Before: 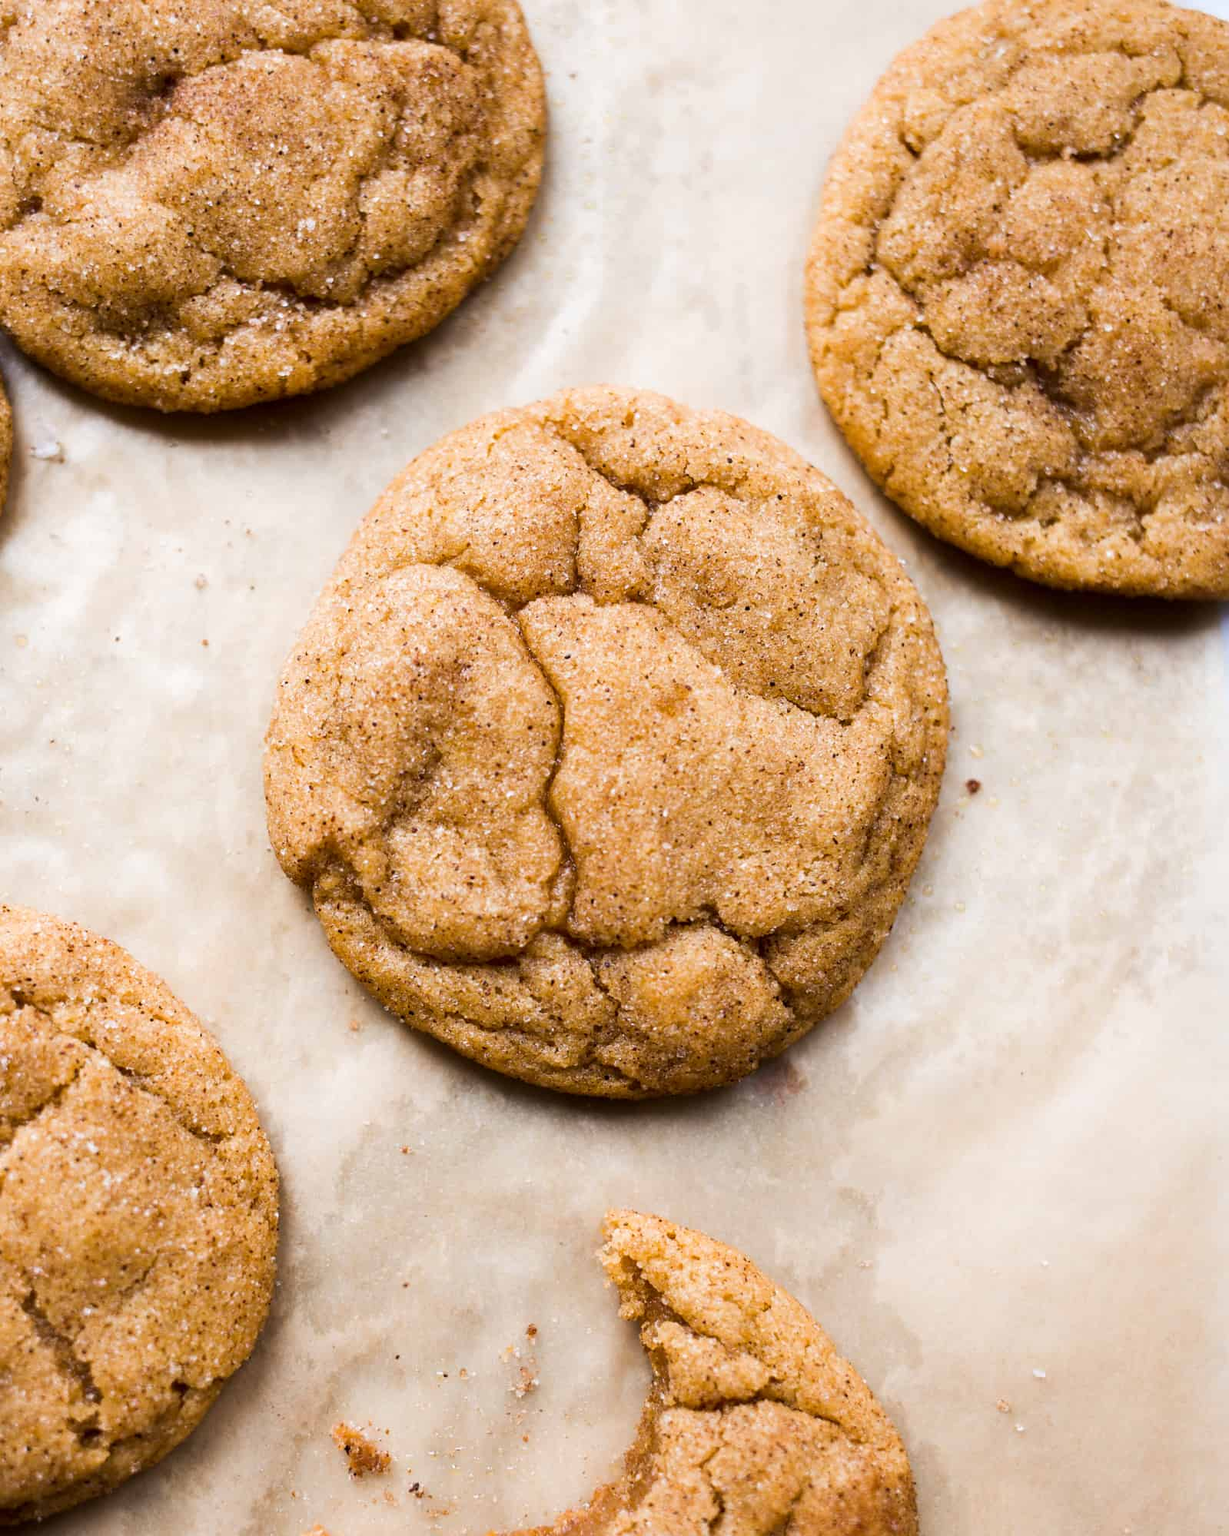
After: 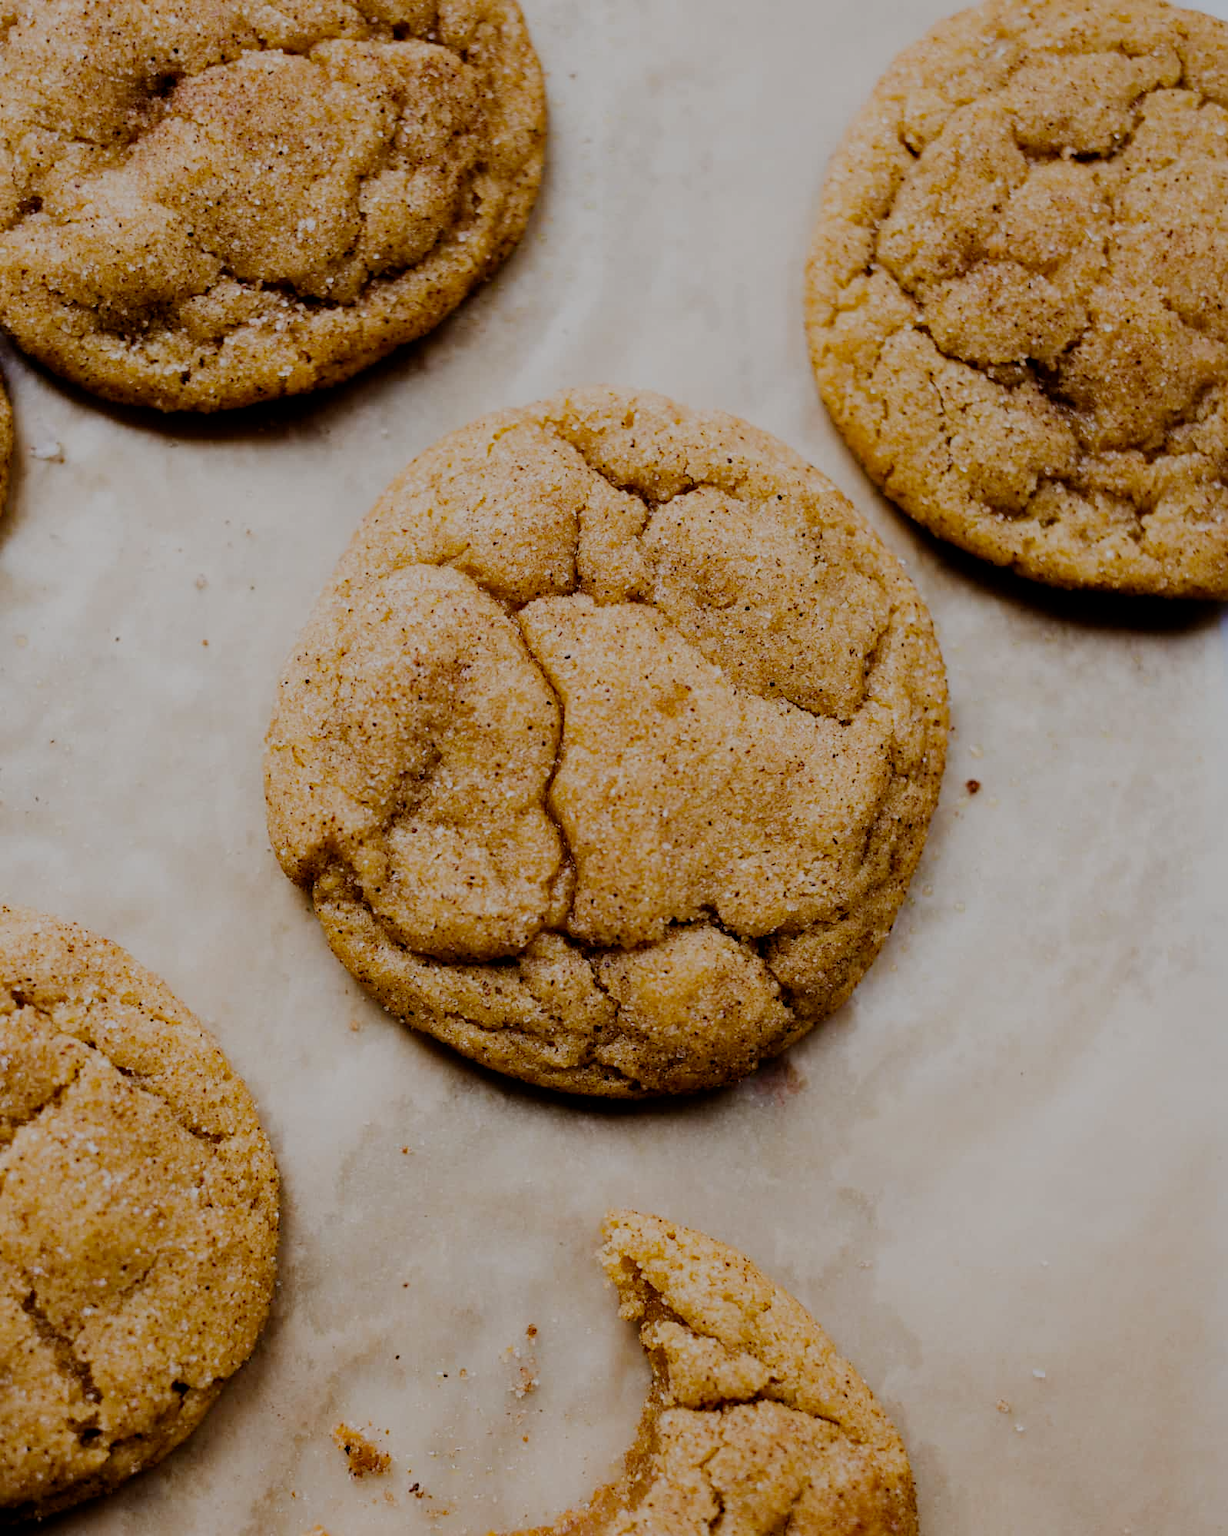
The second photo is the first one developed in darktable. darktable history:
filmic rgb: middle gray luminance 30%, black relative exposure -9 EV, white relative exposure 7 EV, threshold 6 EV, target black luminance 0%, hardness 2.94, latitude 2.04%, contrast 0.963, highlights saturation mix 5%, shadows ↔ highlights balance 12.16%, add noise in highlights 0, preserve chrominance no, color science v3 (2019), use custom middle-gray values true, iterations of high-quality reconstruction 0, contrast in highlights soft, enable highlight reconstruction true
haze removal: on, module defaults
